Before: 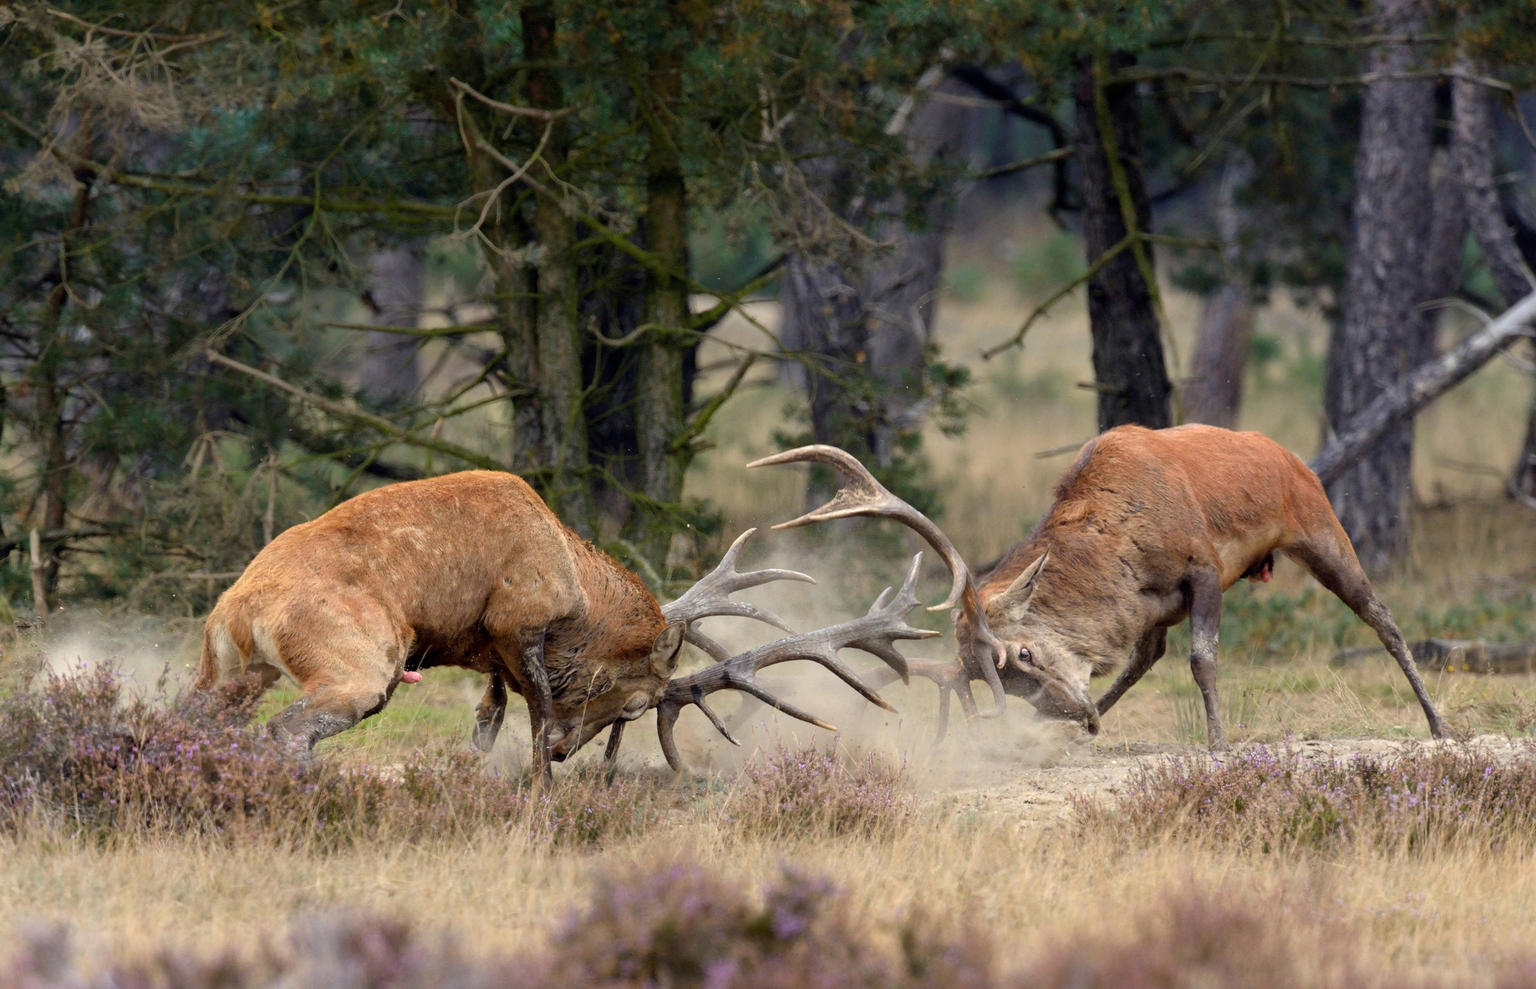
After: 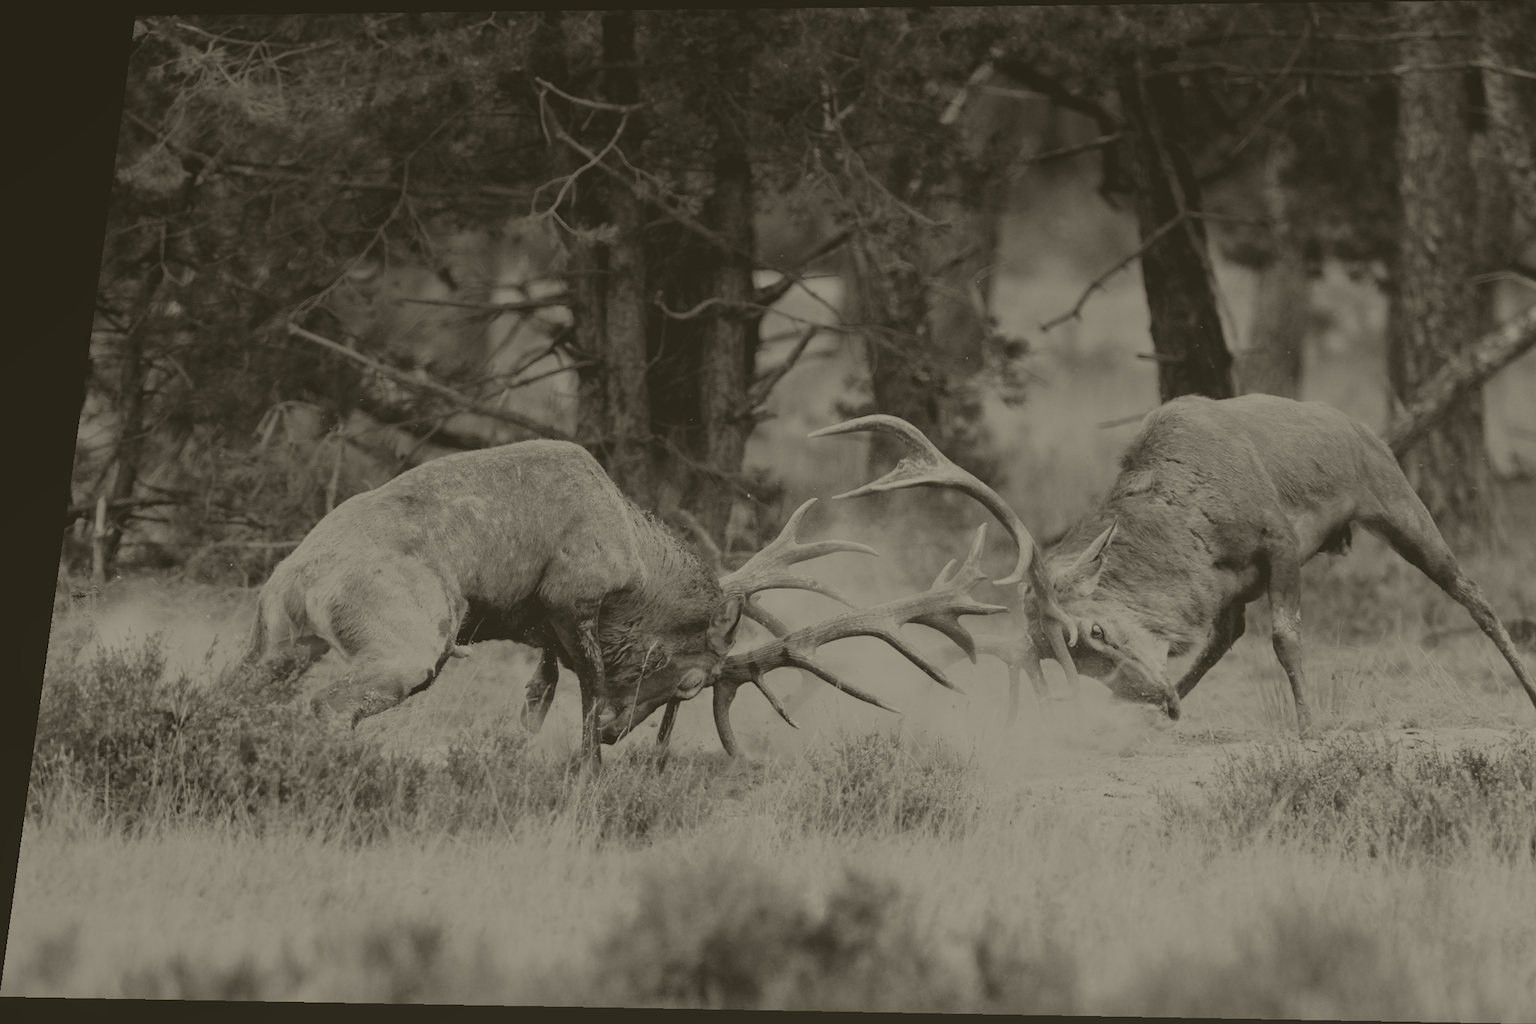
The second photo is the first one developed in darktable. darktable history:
crop: right 9.509%, bottom 0.031%
local contrast: highlights 68%, shadows 68%, detail 82%, midtone range 0.325
colorize: hue 41.44°, saturation 22%, source mix 60%, lightness 10.61%
rotate and perspective: rotation 0.128°, lens shift (vertical) -0.181, lens shift (horizontal) -0.044, shear 0.001, automatic cropping off
exposure: black level correction 0.001, compensate highlight preservation false
tone curve: curves: ch0 [(0, 0.036) (0.037, 0.042) (0.167, 0.143) (0.433, 0.502) (0.531, 0.637) (0.696, 0.825) (0.856, 0.92) (1, 0.98)]; ch1 [(0, 0) (0.424, 0.383) (0.482, 0.459) (0.501, 0.5) (0.522, 0.526) (0.559, 0.563) (0.604, 0.646) (0.715, 0.729) (1, 1)]; ch2 [(0, 0) (0.369, 0.388) (0.45, 0.48) (0.499, 0.502) (0.504, 0.504) (0.512, 0.526) (0.581, 0.595) (0.708, 0.786) (1, 1)], color space Lab, independent channels, preserve colors none
